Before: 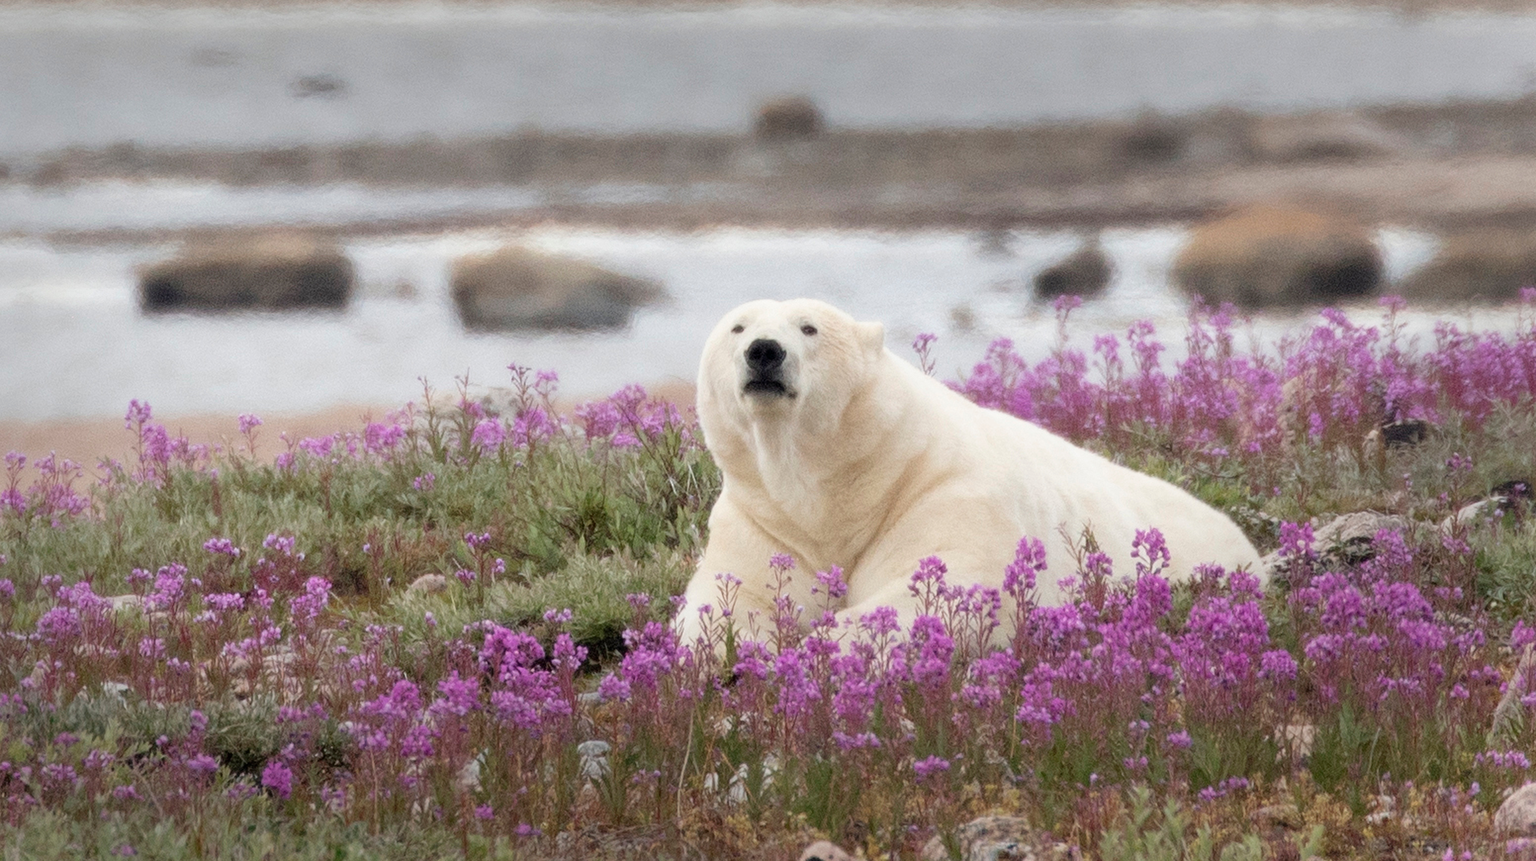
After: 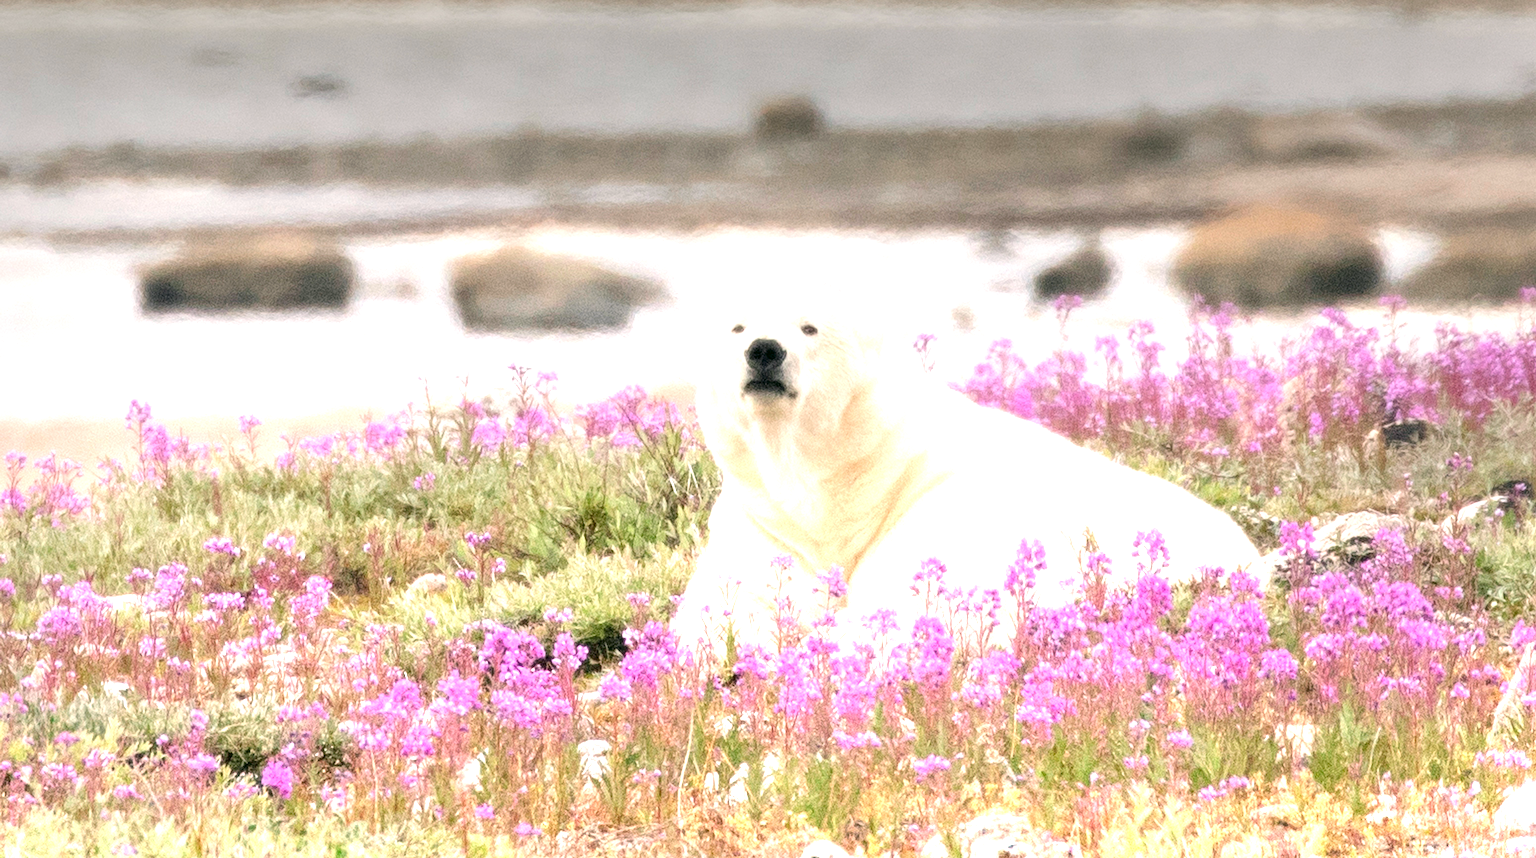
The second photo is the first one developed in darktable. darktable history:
base curve: curves: ch0 [(0, 0) (0.472, 0.508) (1, 1)]
graduated density: density -3.9 EV
color correction: highlights a* 4.02, highlights b* 4.98, shadows a* -7.55, shadows b* 4.98
crop: top 0.05%, bottom 0.098%
